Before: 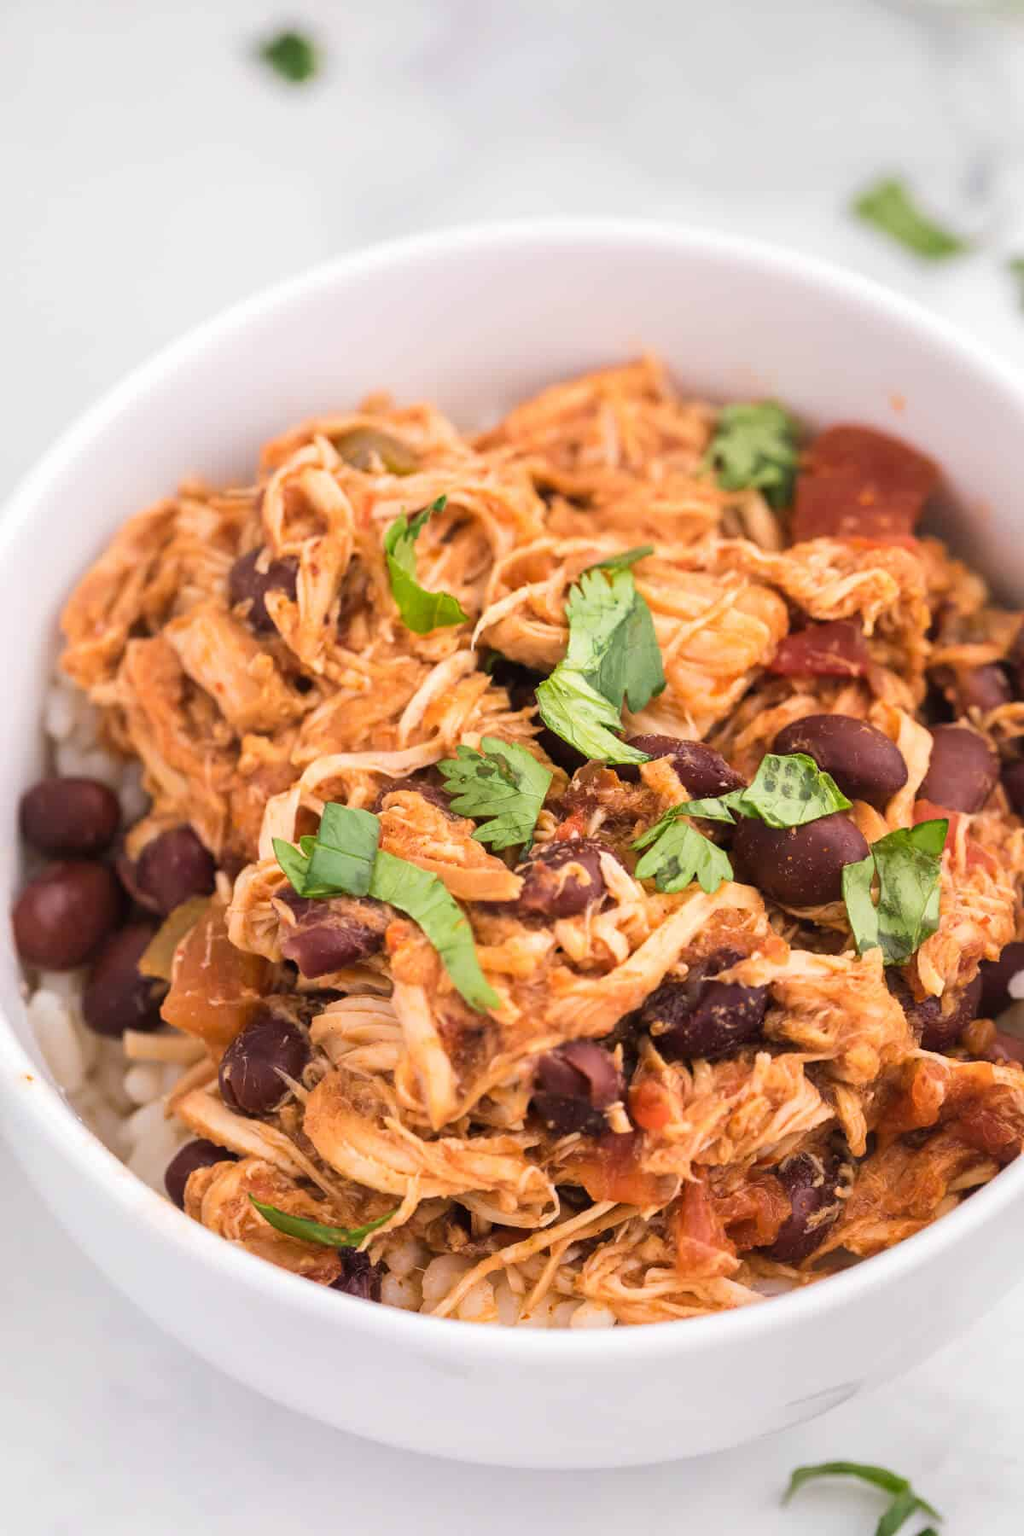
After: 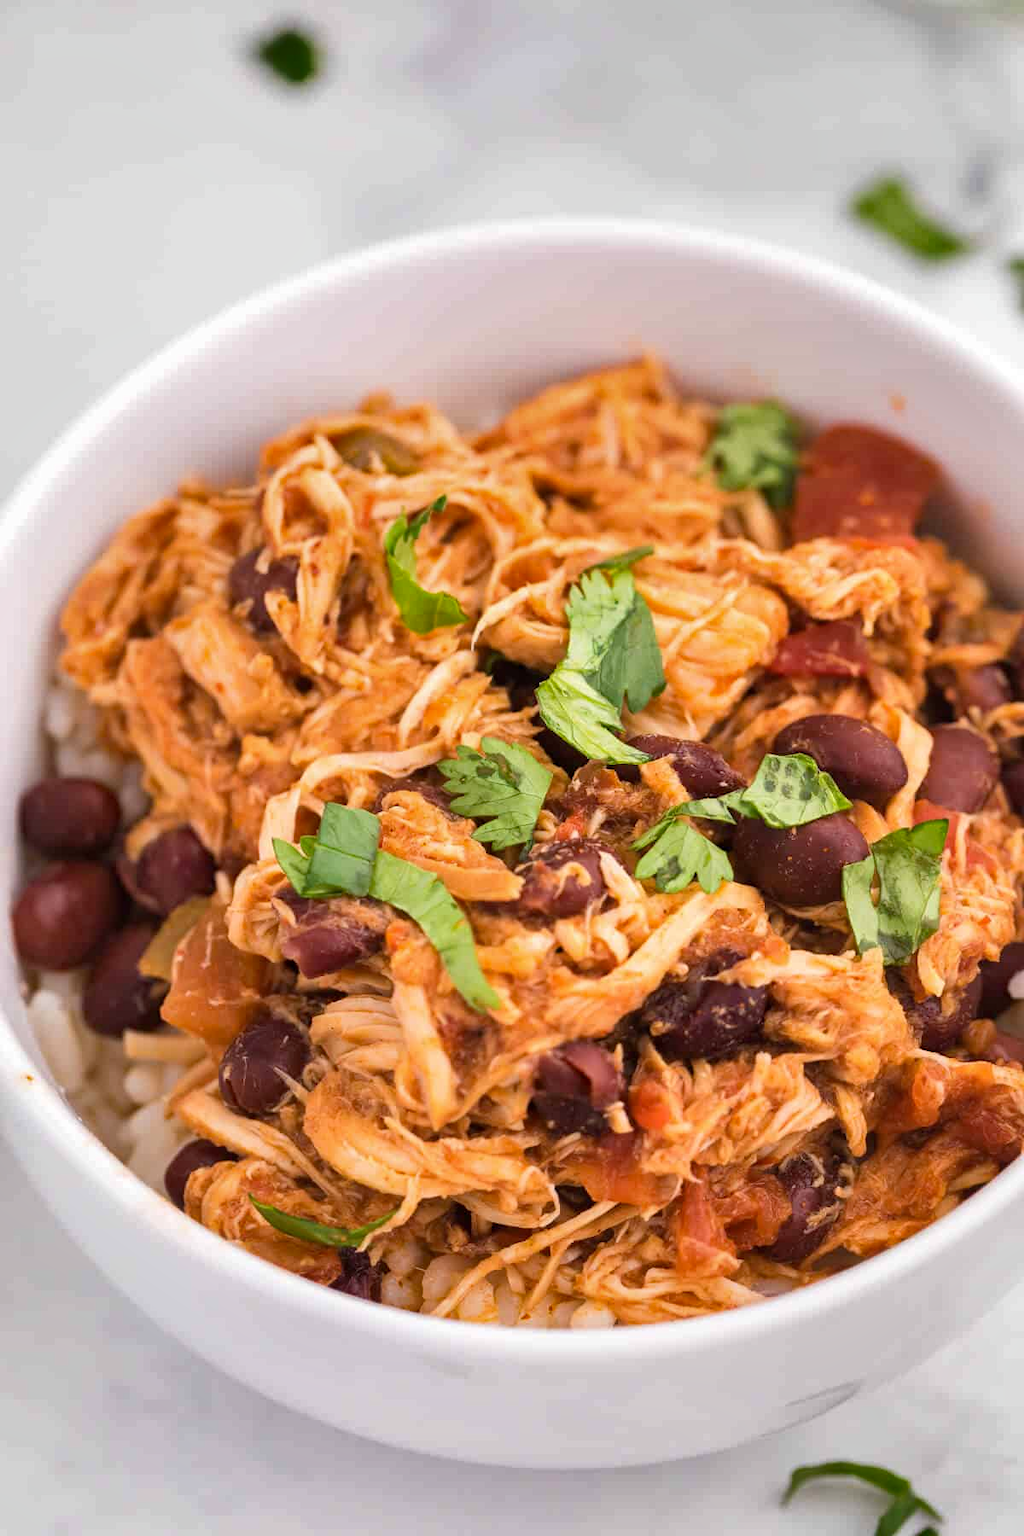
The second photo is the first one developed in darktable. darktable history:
haze removal: strength 0.243, distance 0.256, compatibility mode true, adaptive false
shadows and highlights: low approximation 0.01, soften with gaussian
